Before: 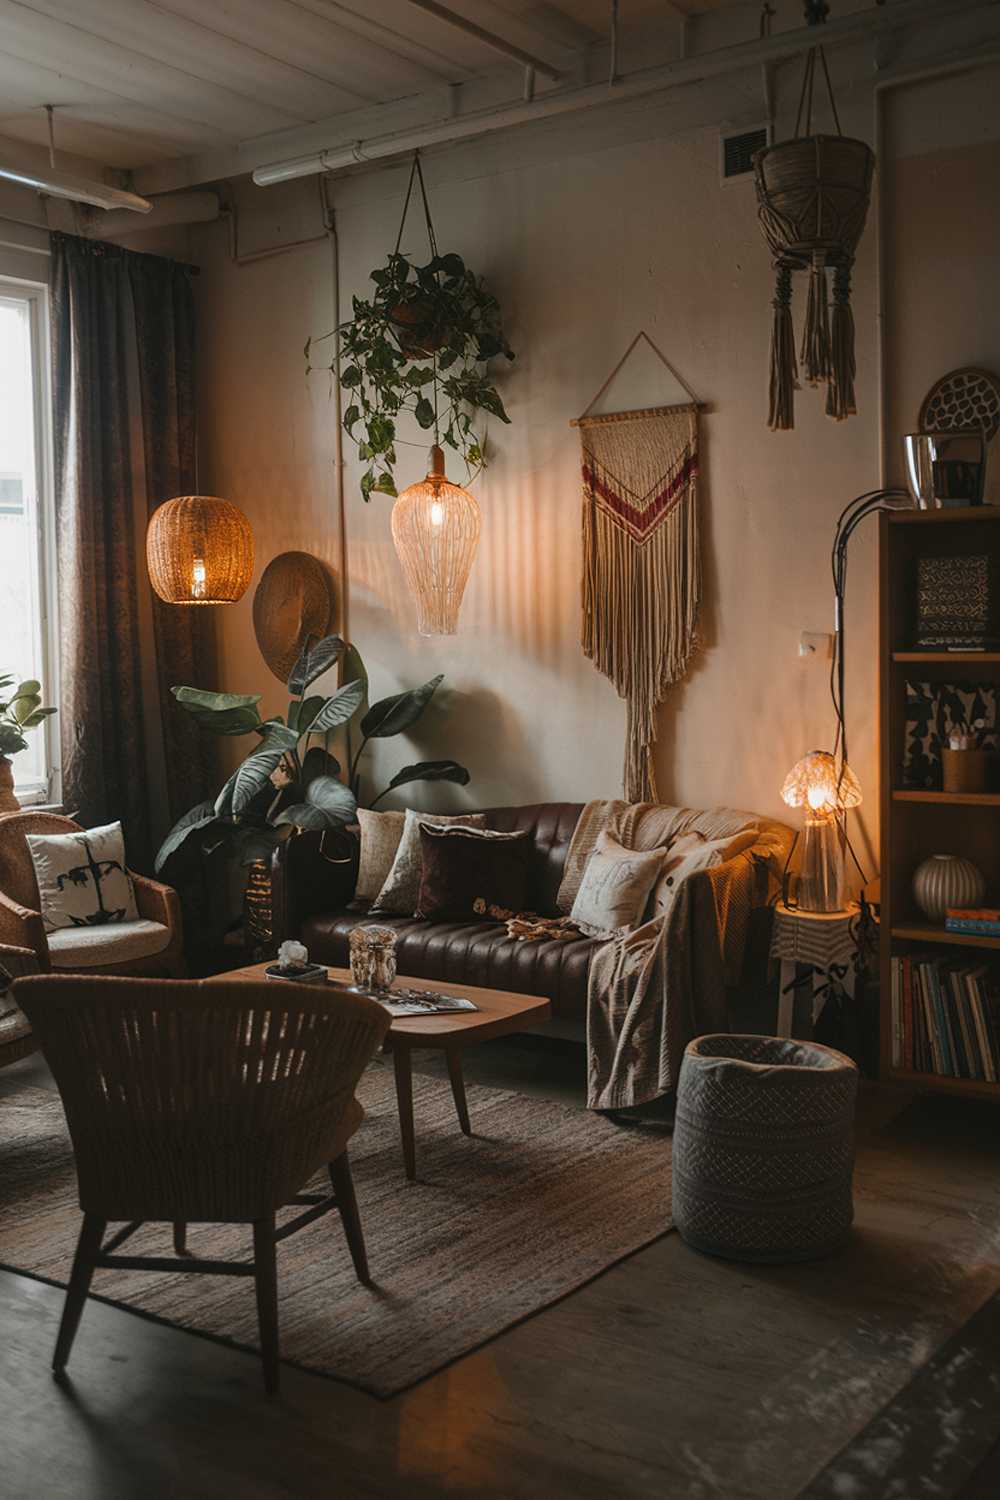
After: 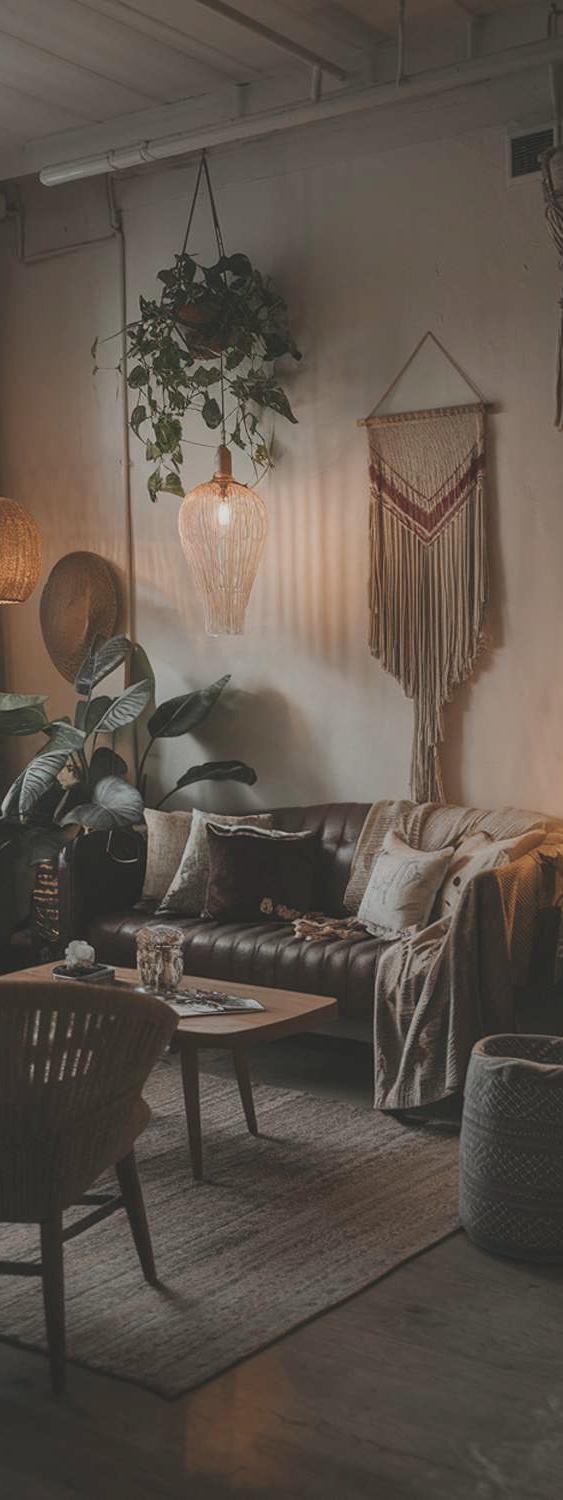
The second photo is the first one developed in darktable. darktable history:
contrast brightness saturation: contrast -0.248, saturation -0.431
tone equalizer: edges refinement/feathering 500, mask exposure compensation -1.57 EV, preserve details no
crop: left 21.34%, right 22.303%
